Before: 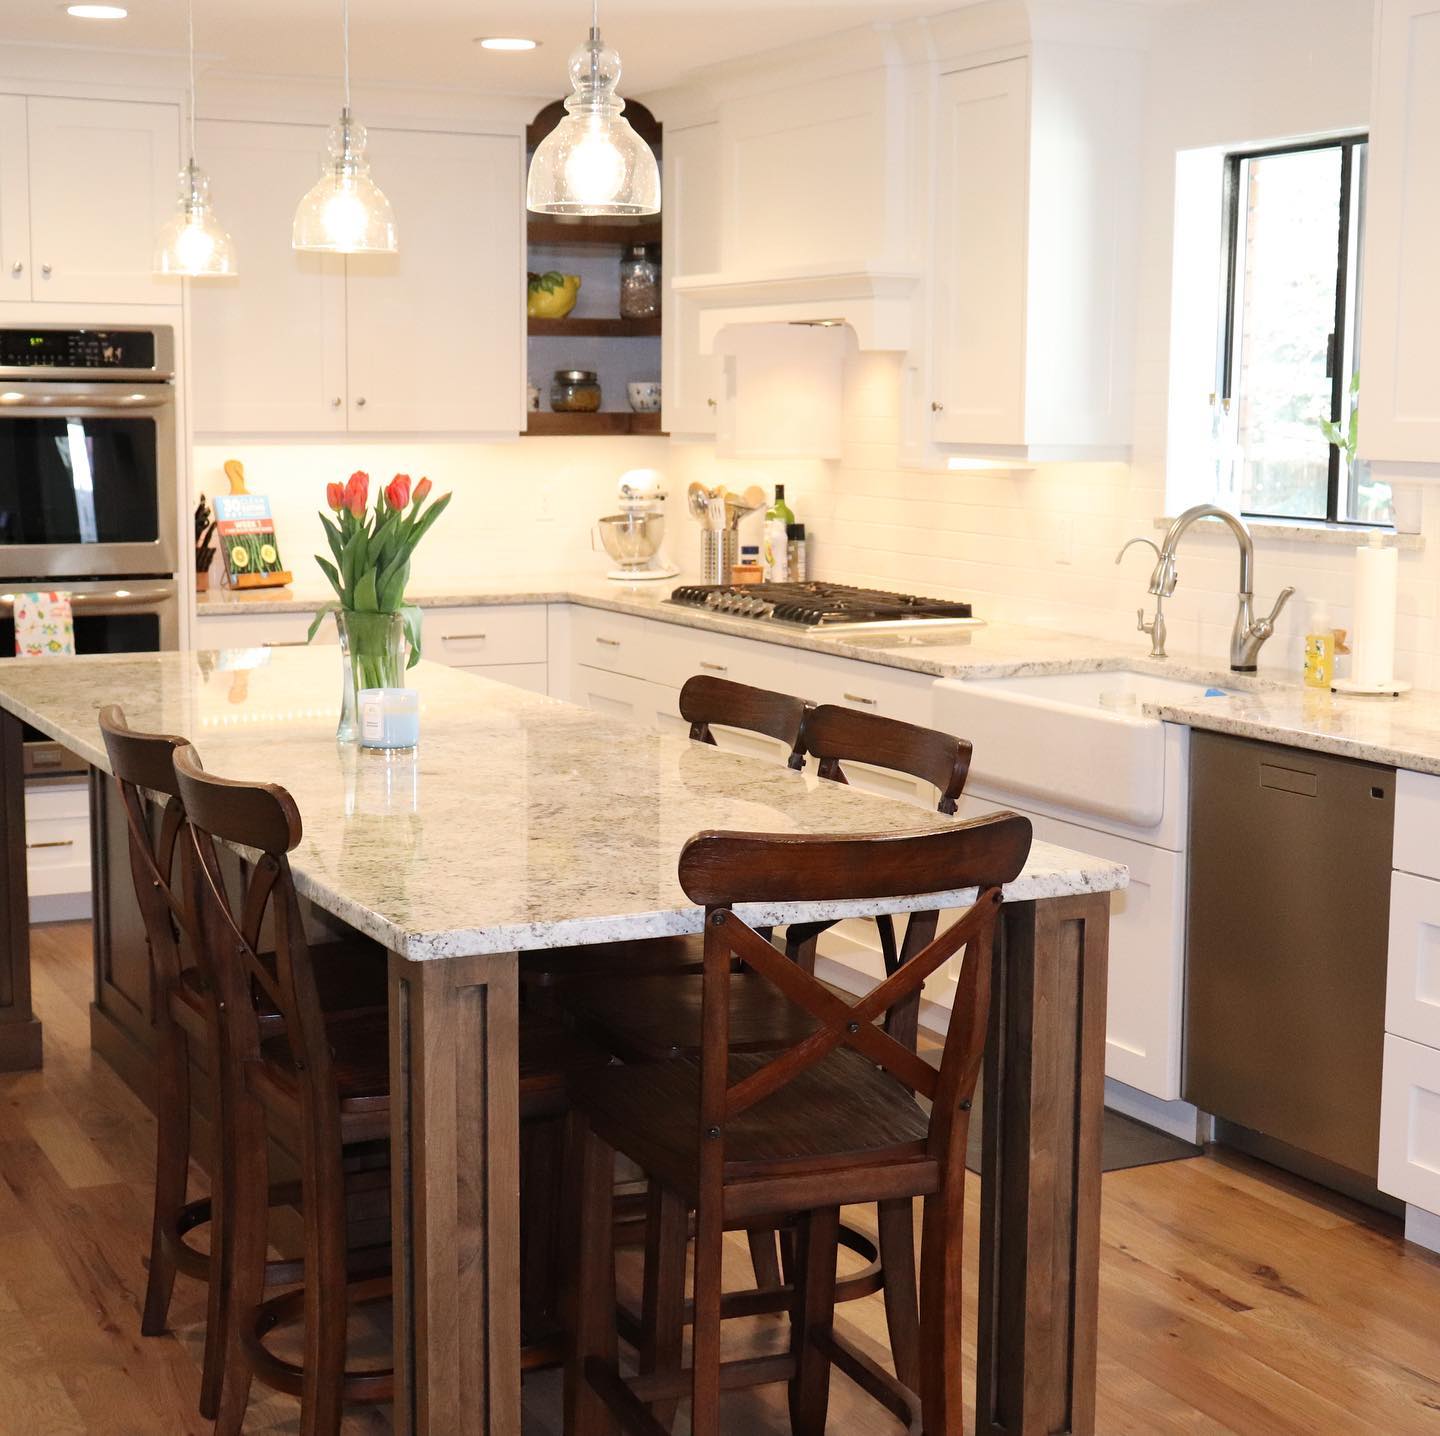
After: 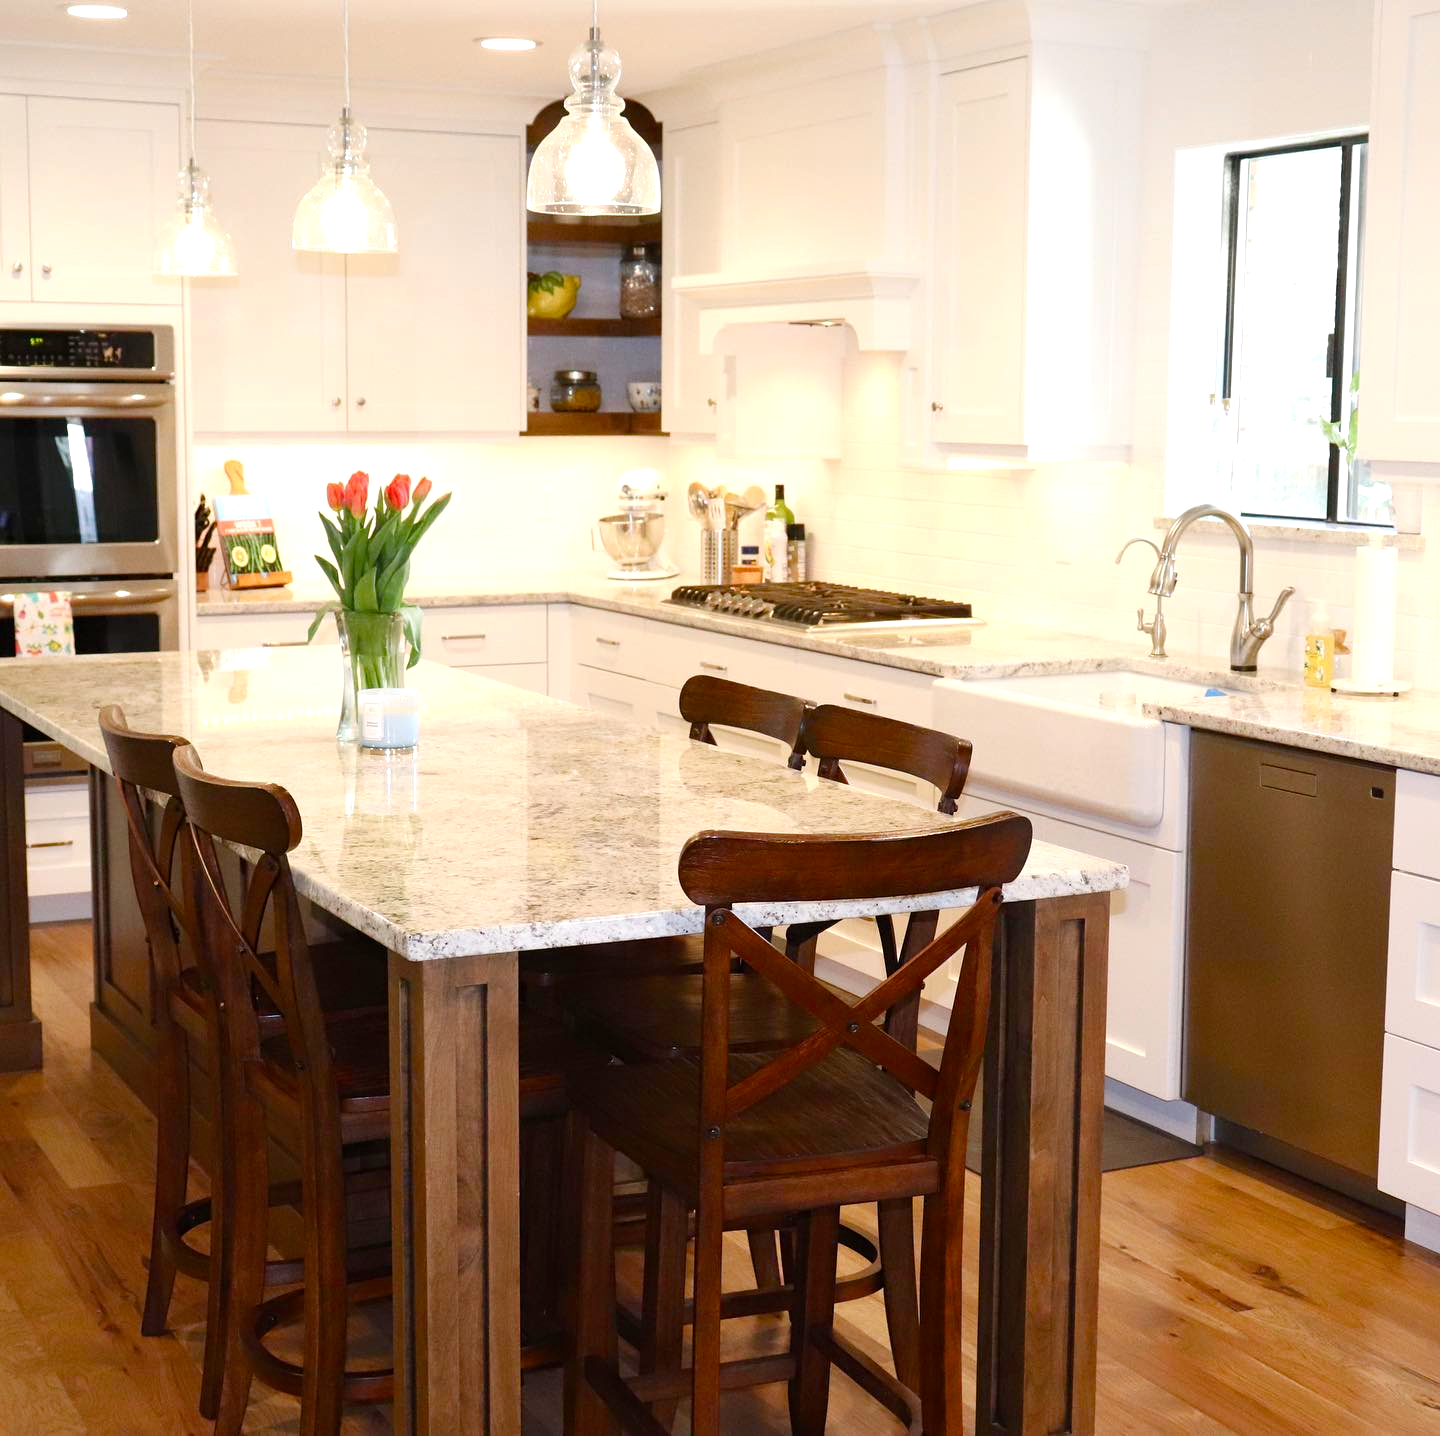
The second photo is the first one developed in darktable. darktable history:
exposure: exposure -0.153 EV, compensate highlight preservation false
color balance rgb: perceptual saturation grading › global saturation 25%, perceptual saturation grading › highlights -50%, perceptual saturation grading › shadows 30%, perceptual brilliance grading › global brilliance 12%, global vibrance 20%
